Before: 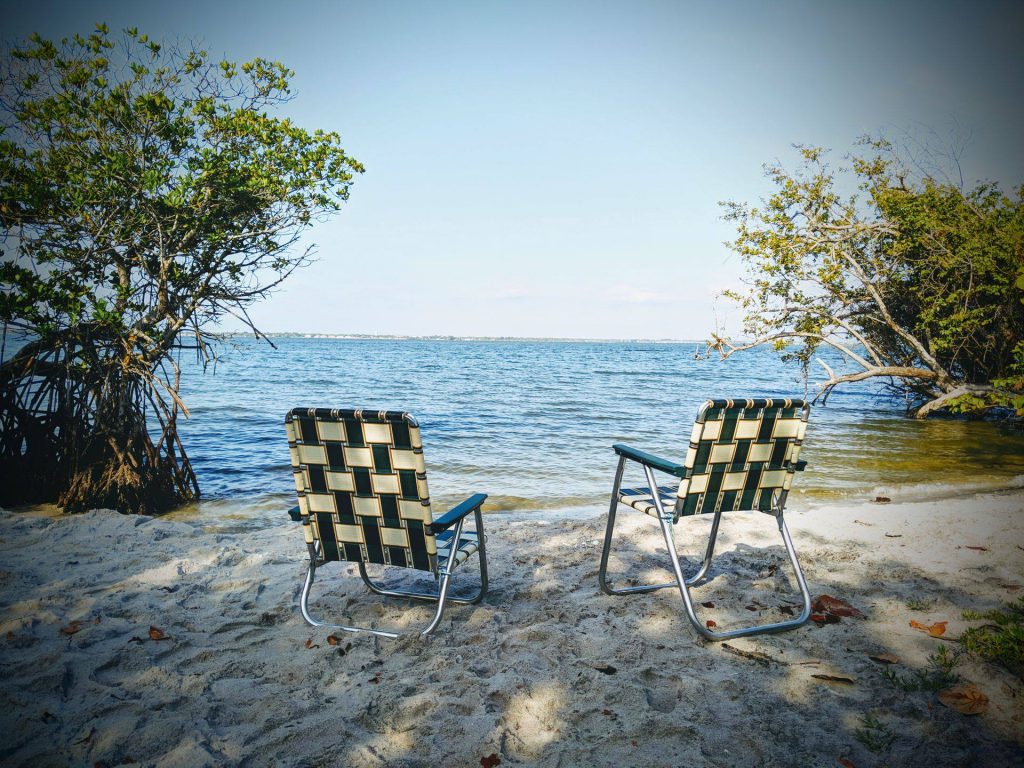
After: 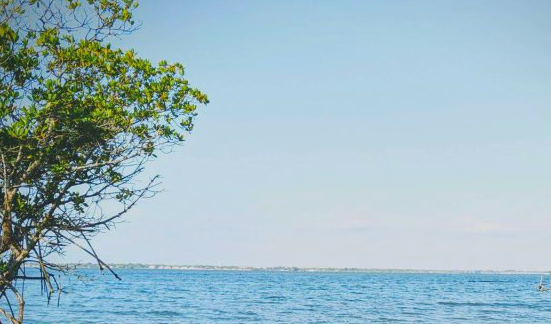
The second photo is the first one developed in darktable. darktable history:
contrast brightness saturation: contrast -0.19, saturation 0.19
crop: left 15.306%, top 9.065%, right 30.789%, bottom 48.638%
